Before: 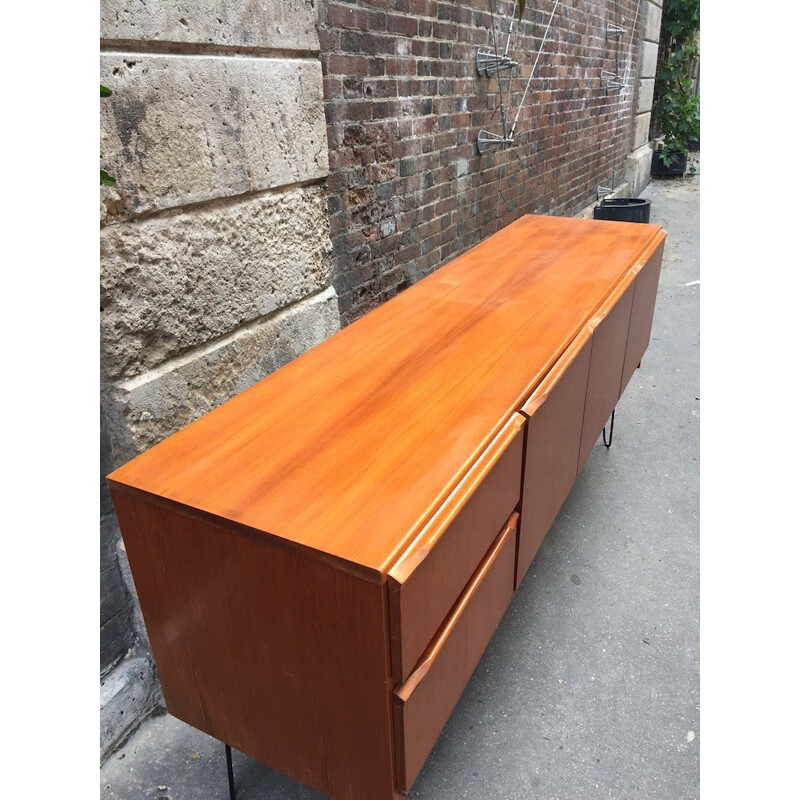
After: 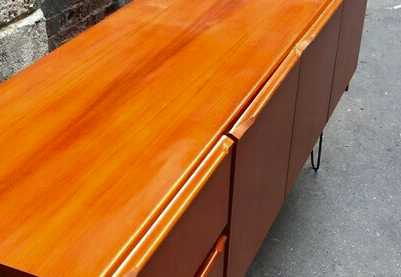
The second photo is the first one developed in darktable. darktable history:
crop: left 36.607%, top 34.735%, right 13.146%, bottom 30.611%
bloom: on, module defaults
contrast brightness saturation: brightness -0.25, saturation 0.2
